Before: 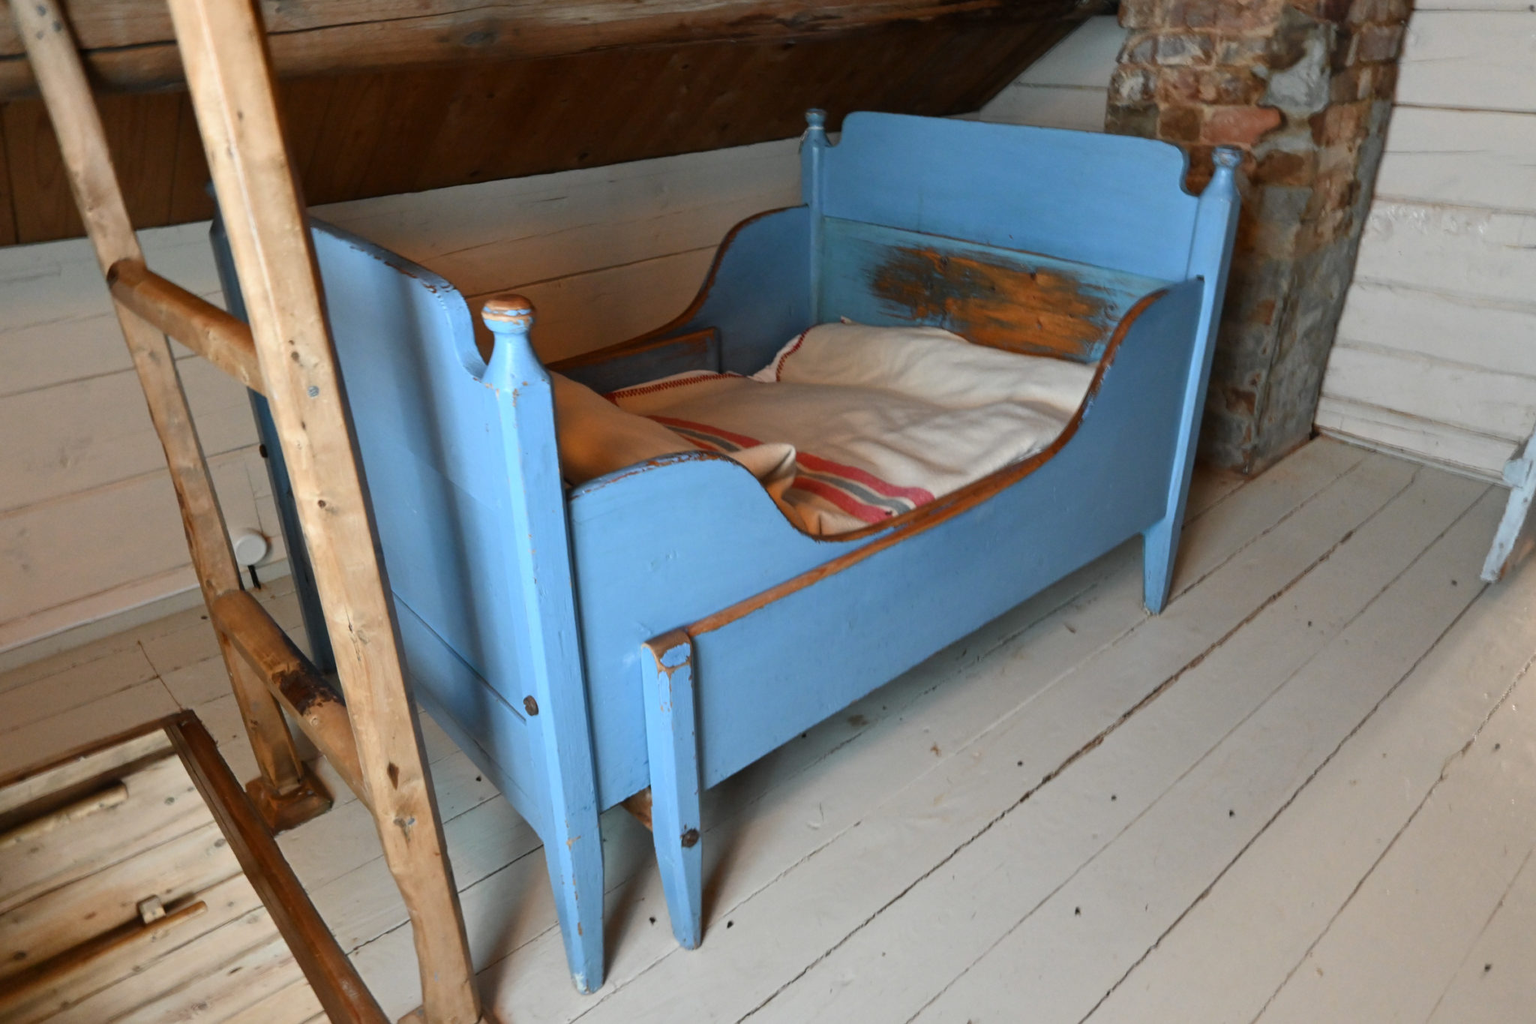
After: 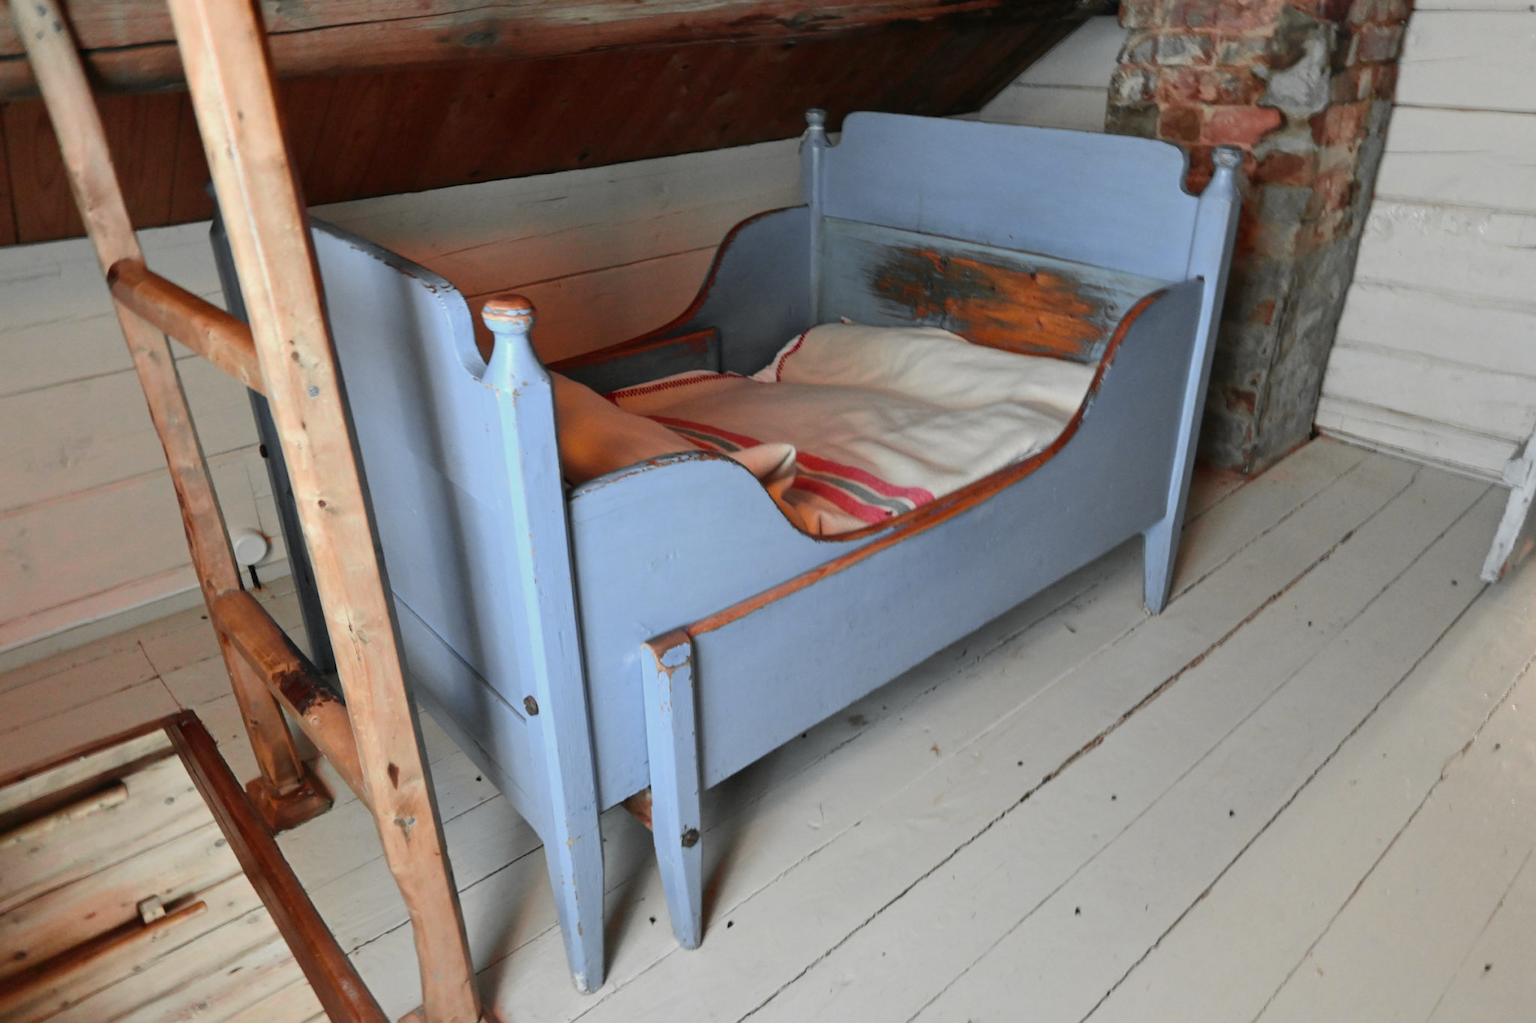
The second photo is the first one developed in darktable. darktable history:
tone curve: curves: ch0 [(0, 0.012) (0.036, 0.035) (0.274, 0.288) (0.504, 0.536) (0.844, 0.84) (1, 0.983)]; ch1 [(0, 0) (0.389, 0.403) (0.462, 0.486) (0.499, 0.498) (0.511, 0.502) (0.536, 0.547) (0.567, 0.588) (0.626, 0.645) (0.749, 0.781) (1, 1)]; ch2 [(0, 0) (0.457, 0.486) (0.5, 0.5) (0.56, 0.551) (0.615, 0.607) (0.704, 0.732) (1, 1)], color space Lab, independent channels
